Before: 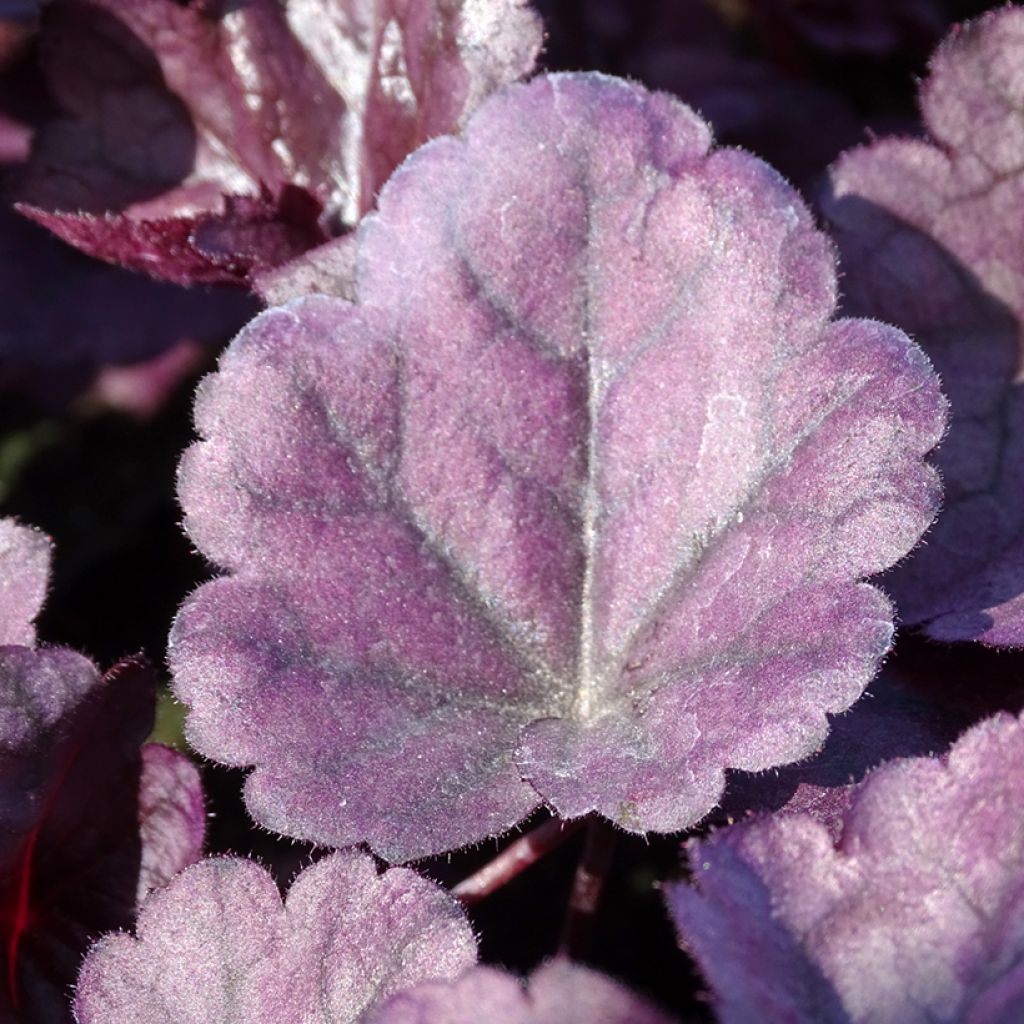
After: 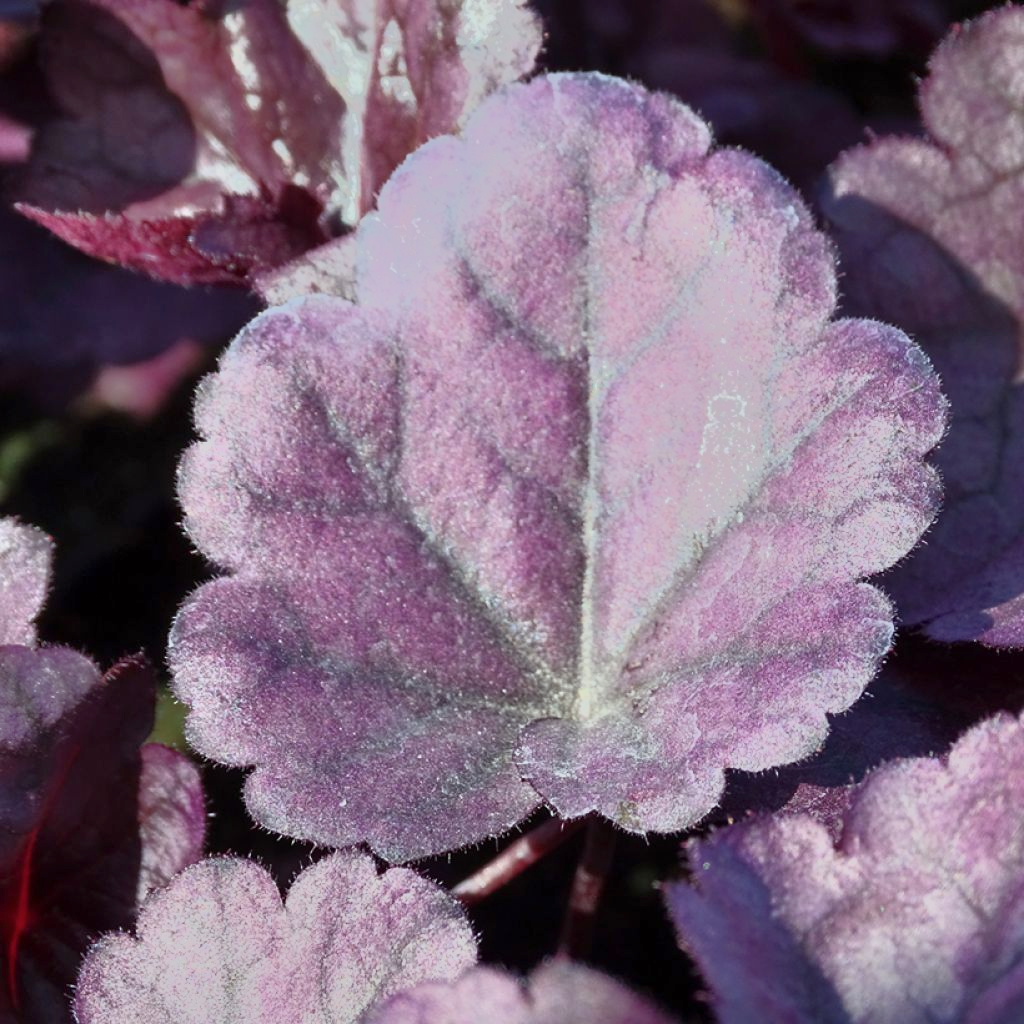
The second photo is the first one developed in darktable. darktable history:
tone equalizer: -7 EV -0.63 EV, -6 EV 1 EV, -5 EV -0.45 EV, -4 EV 0.43 EV, -3 EV 0.41 EV, -2 EV 0.15 EV, -1 EV -0.15 EV, +0 EV -0.39 EV, smoothing diameter 25%, edges refinement/feathering 10, preserve details guided filter
color correction: highlights a* -6.69, highlights b* 0.49
